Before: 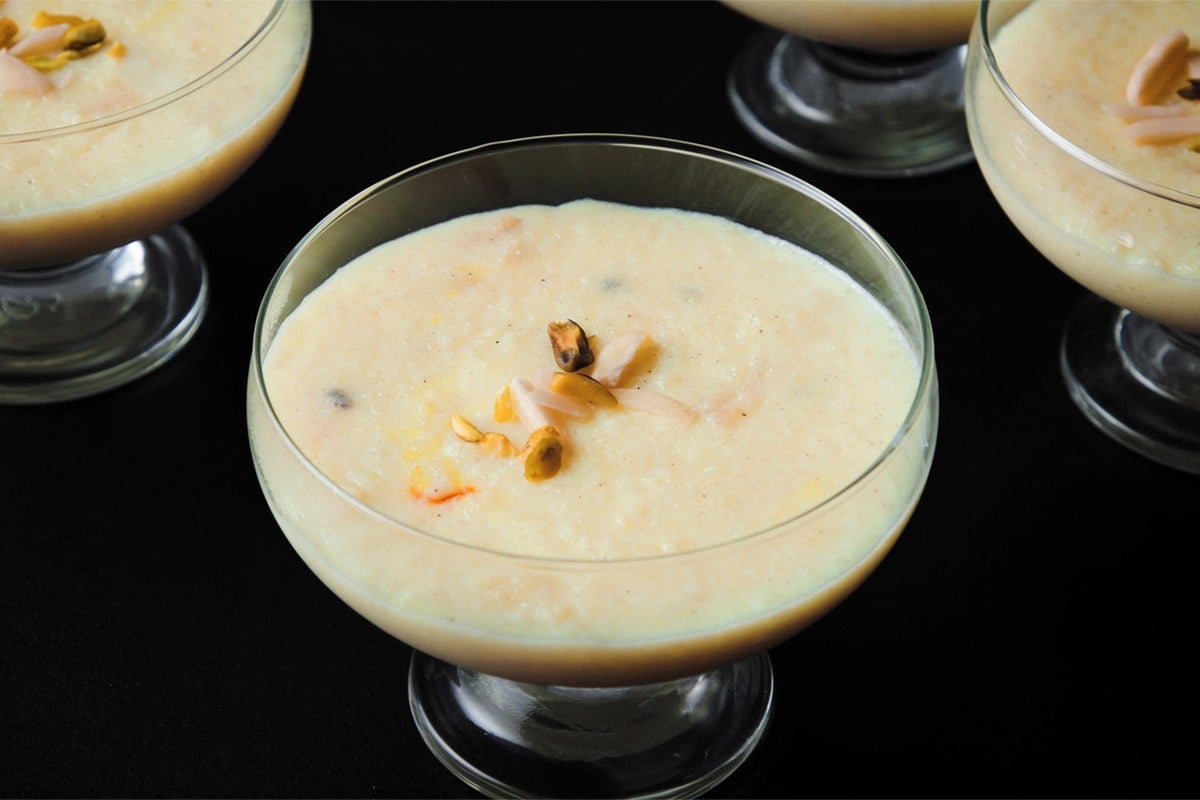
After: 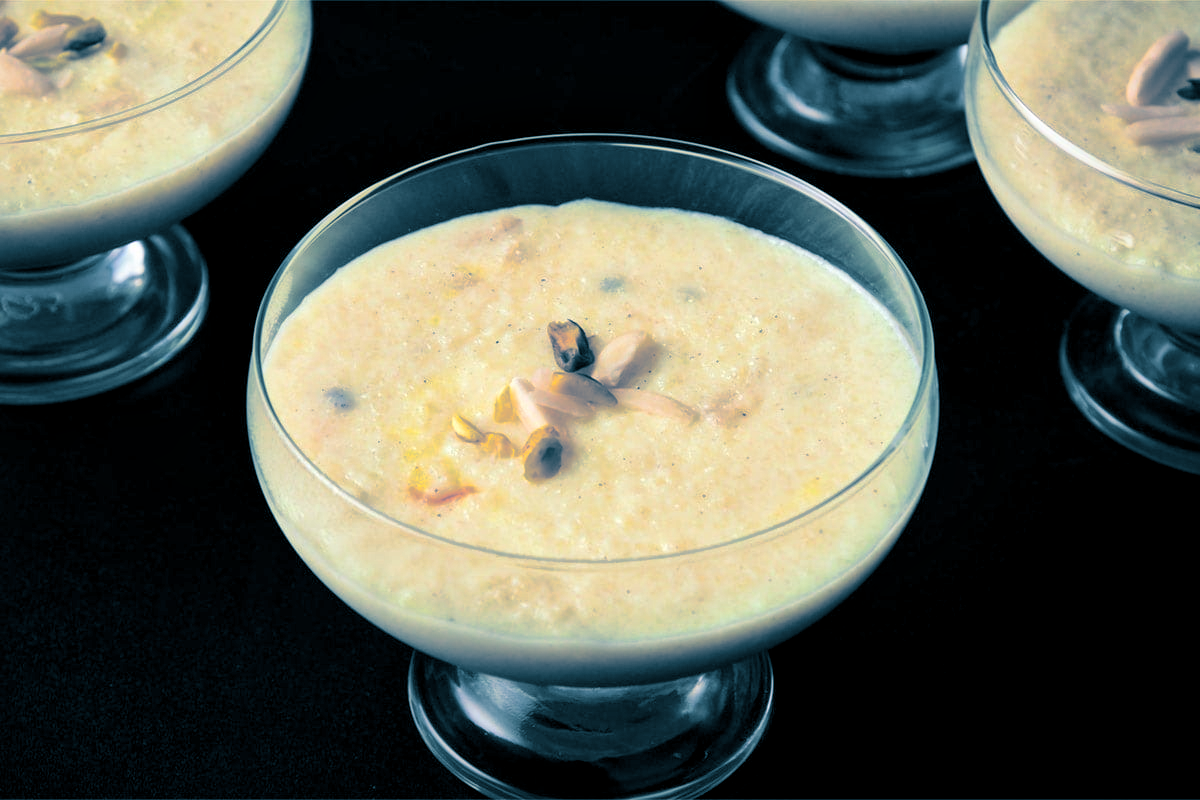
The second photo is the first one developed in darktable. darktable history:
color balance rgb: perceptual saturation grading › global saturation 25%, global vibrance 20%
global tonemap: drago (1, 100), detail 1
exposure: black level correction 0.001, compensate highlight preservation false
split-toning: shadows › hue 212.4°, balance -70
